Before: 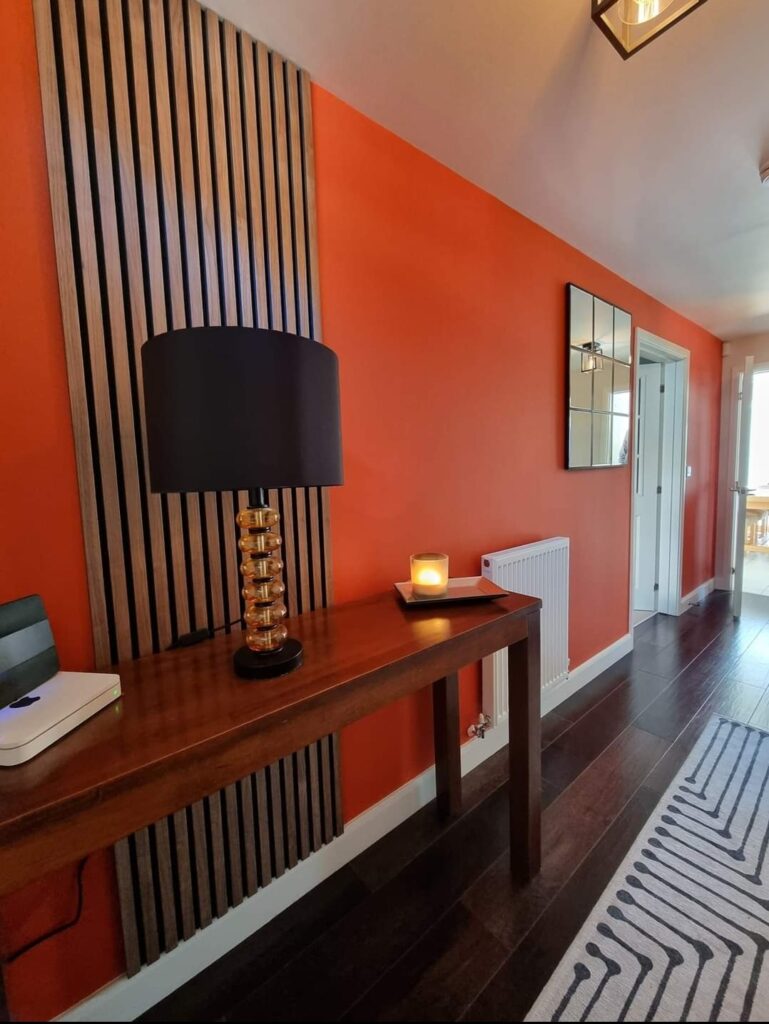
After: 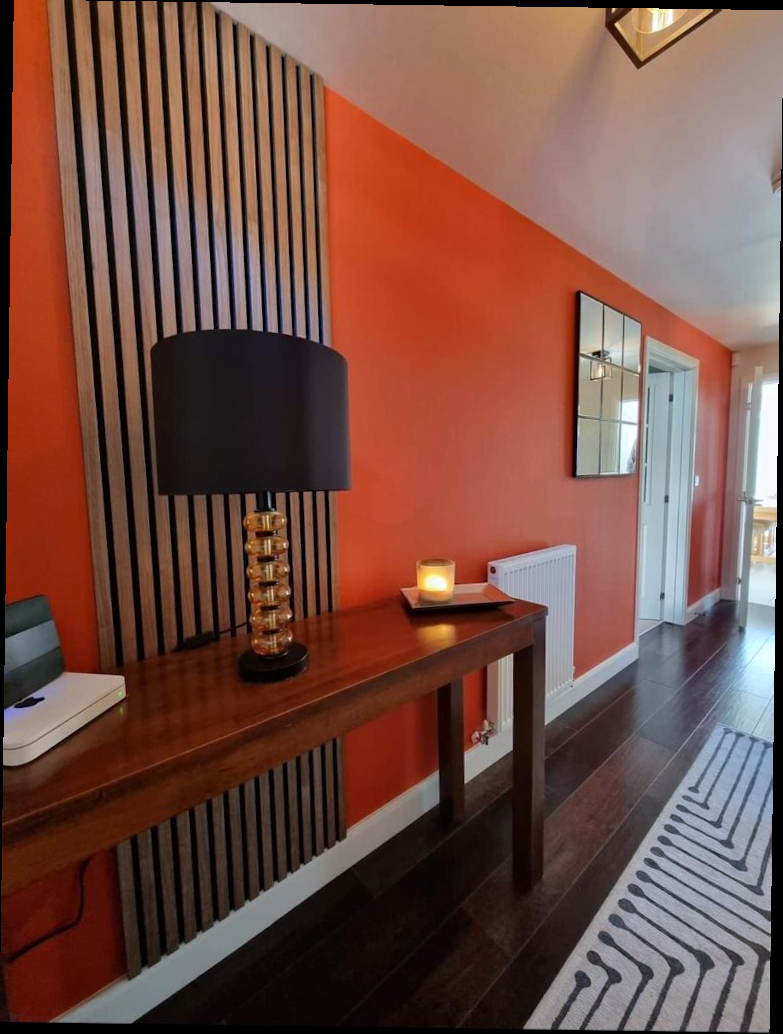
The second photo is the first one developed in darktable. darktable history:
sharpen: radius 5.325, amount 0.312, threshold 26.433
rotate and perspective: rotation 0.8°, automatic cropping off
white balance: red 0.983, blue 1.036
